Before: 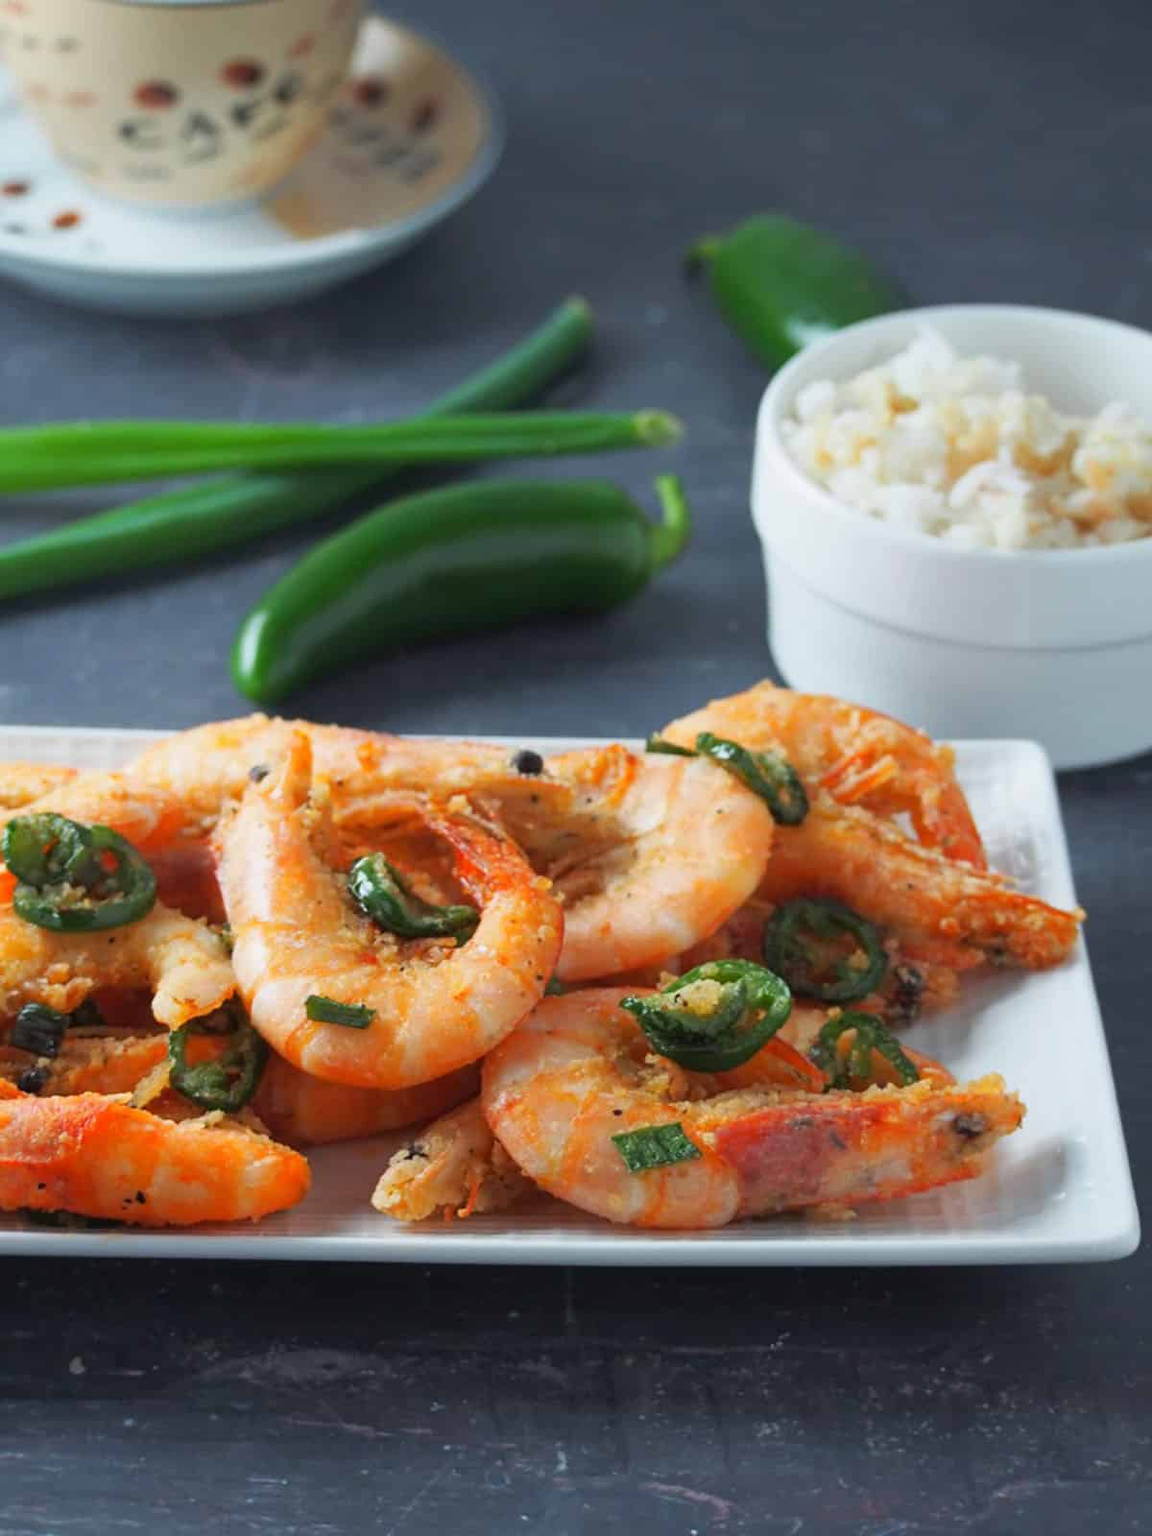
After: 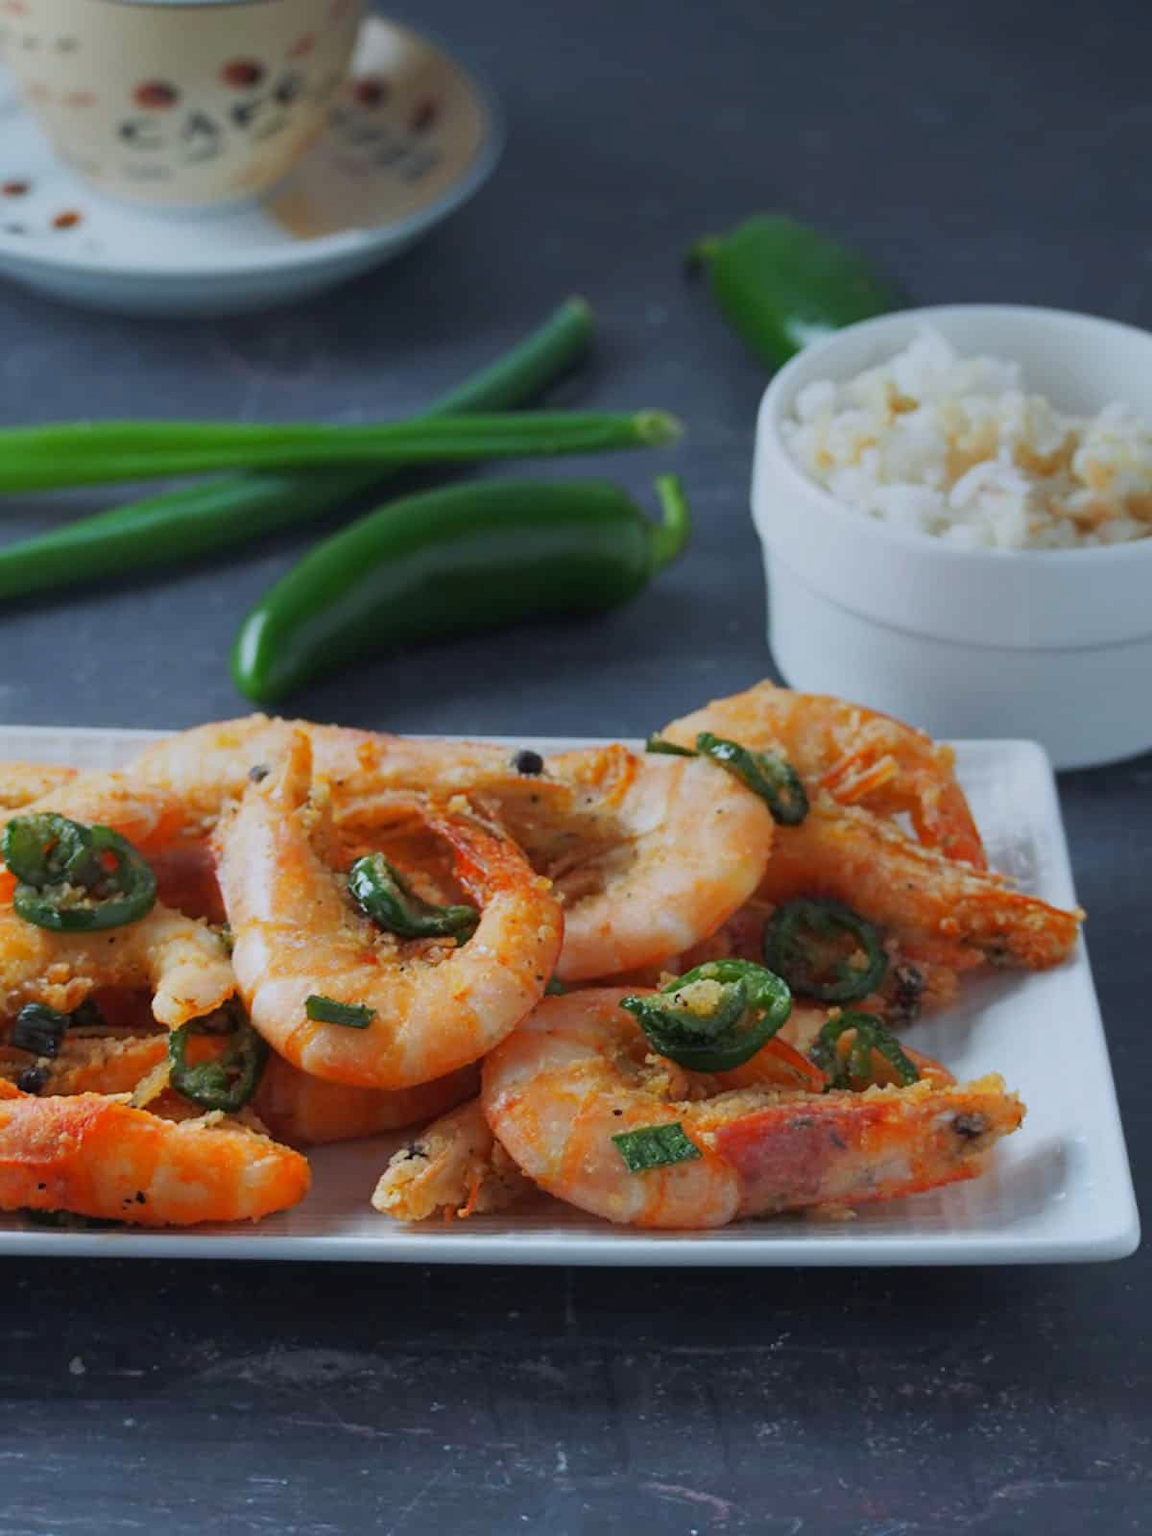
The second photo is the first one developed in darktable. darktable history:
graduated density: rotation 5.63°, offset 76.9
white balance: red 0.967, blue 1.049
exposure: exposure 0 EV, compensate highlight preservation false
